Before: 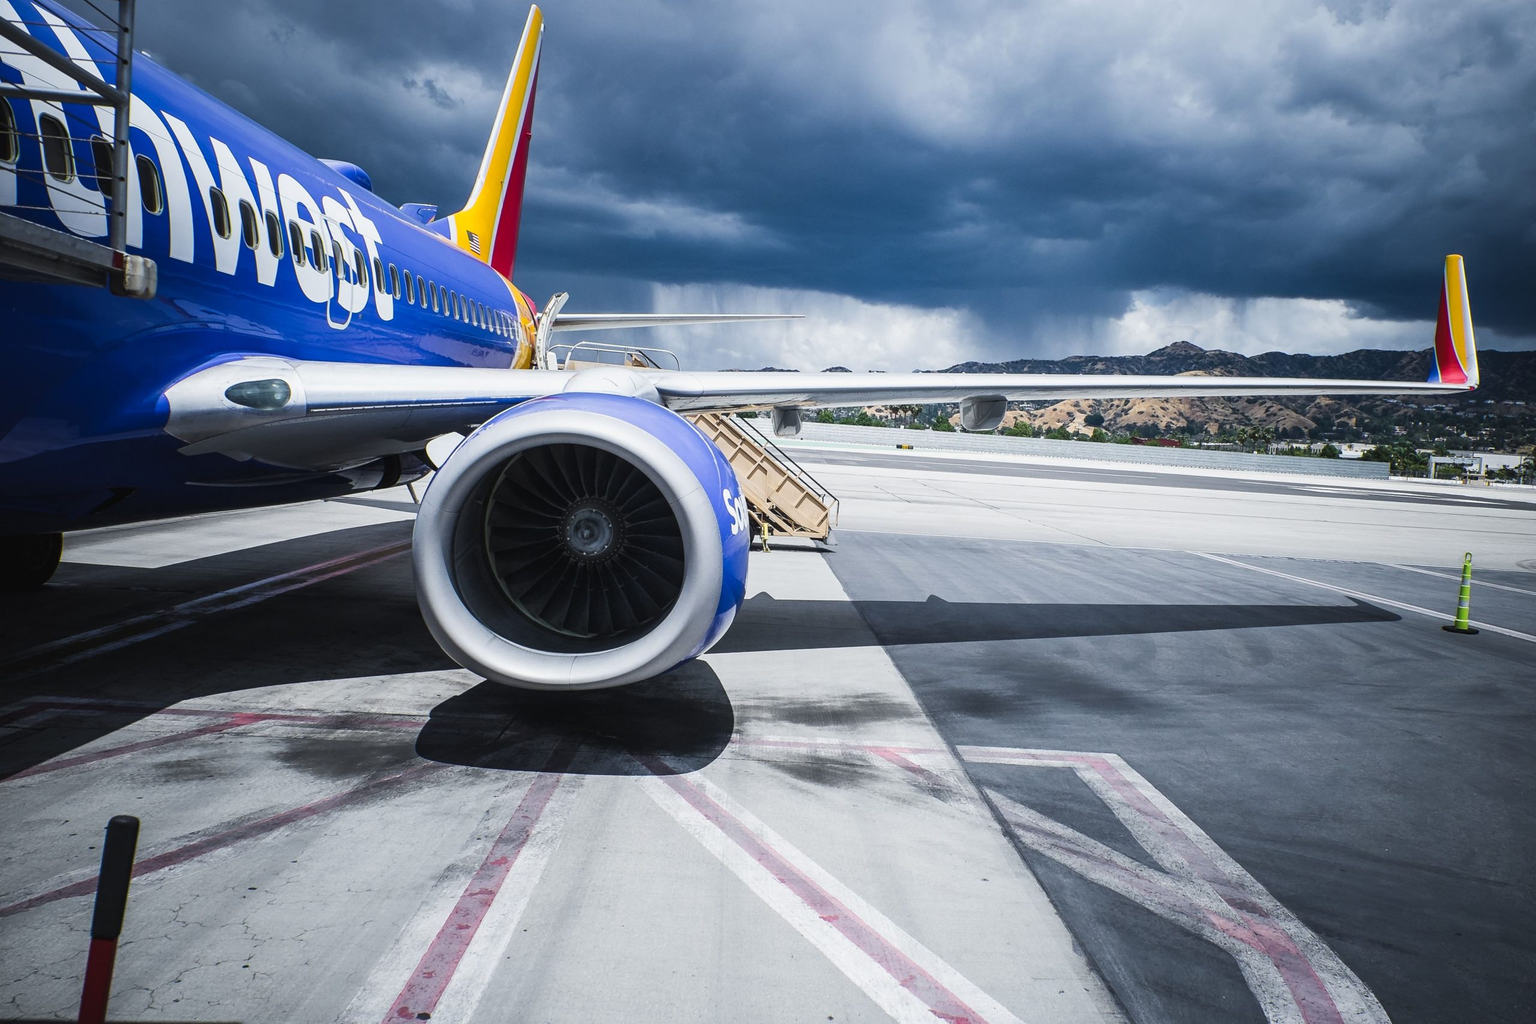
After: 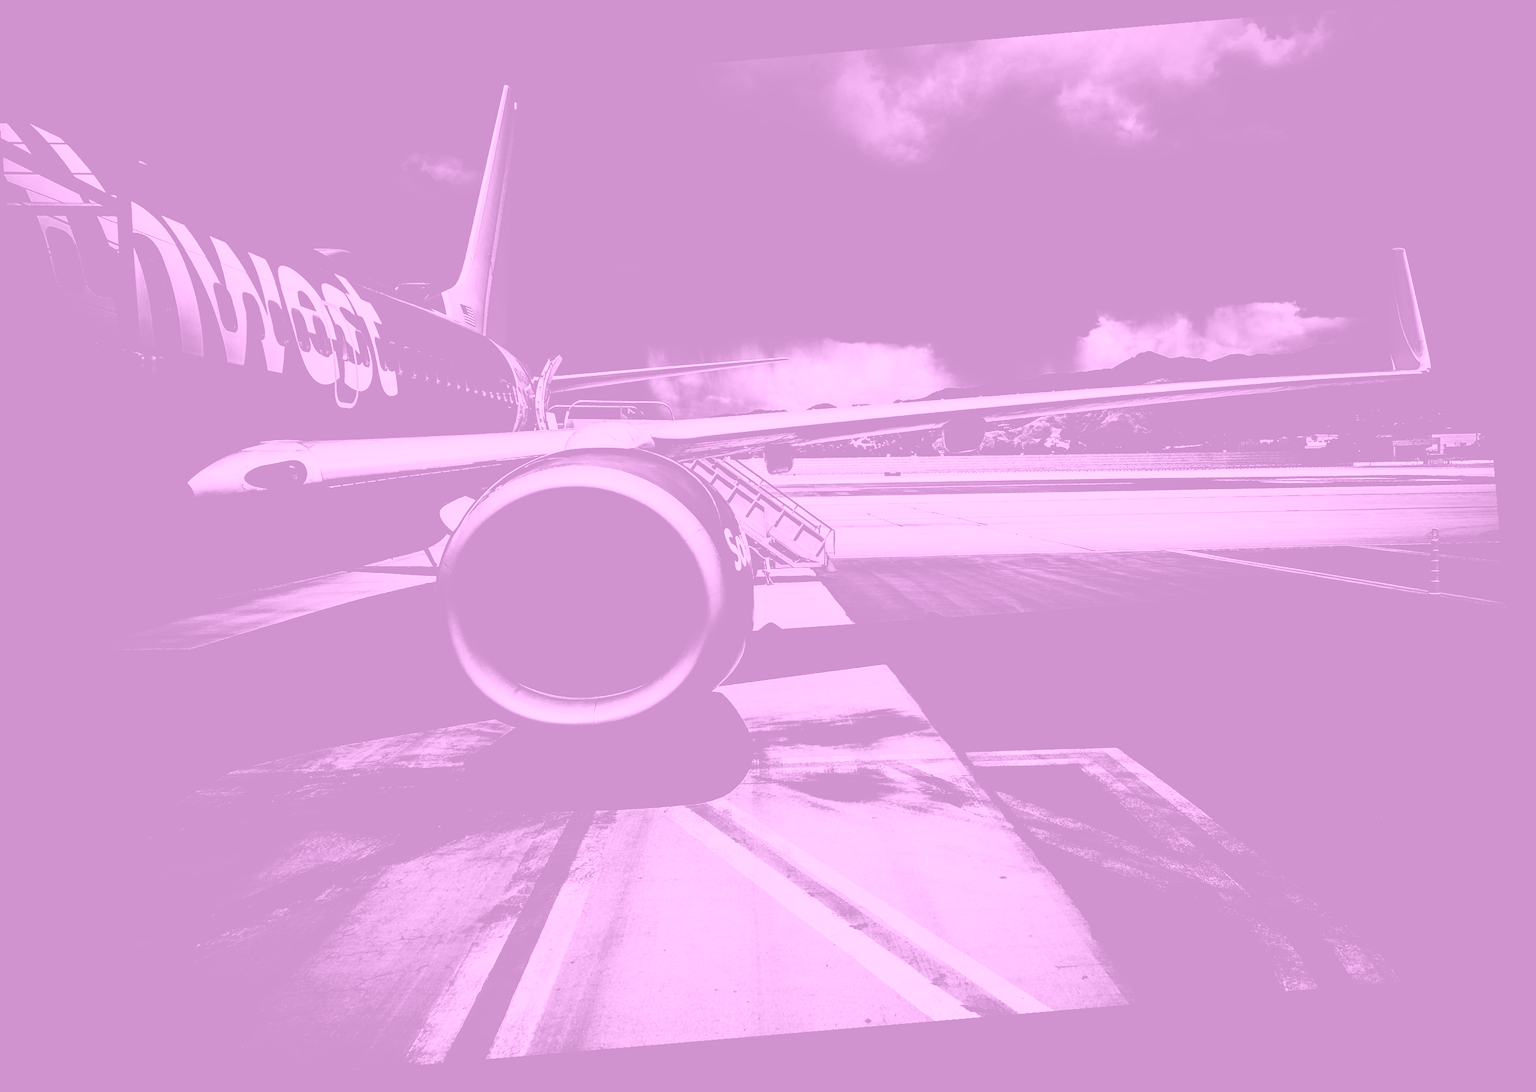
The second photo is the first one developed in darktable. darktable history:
colorize: hue 331.2°, saturation 75%, source mix 30.28%, lightness 70.52%, version 1
color calibration: x 0.367, y 0.379, temperature 4395.86 K
rotate and perspective: rotation -4.86°, automatic cropping off
exposure: exposure -1 EV, compensate highlight preservation false
filmic rgb: black relative exposure -7.65 EV, white relative exposure 4.56 EV, hardness 3.61
contrast brightness saturation: contrast 0.77, brightness -1, saturation 1
tone curve: curves: ch0 [(0, 0) (0.003, 0) (0.011, 0.002) (0.025, 0.004) (0.044, 0.007) (0.069, 0.015) (0.1, 0.025) (0.136, 0.04) (0.177, 0.09) (0.224, 0.152) (0.277, 0.239) (0.335, 0.335) (0.399, 0.43) (0.468, 0.524) (0.543, 0.621) (0.623, 0.712) (0.709, 0.789) (0.801, 0.871) (0.898, 0.951) (1, 1)], preserve colors none
